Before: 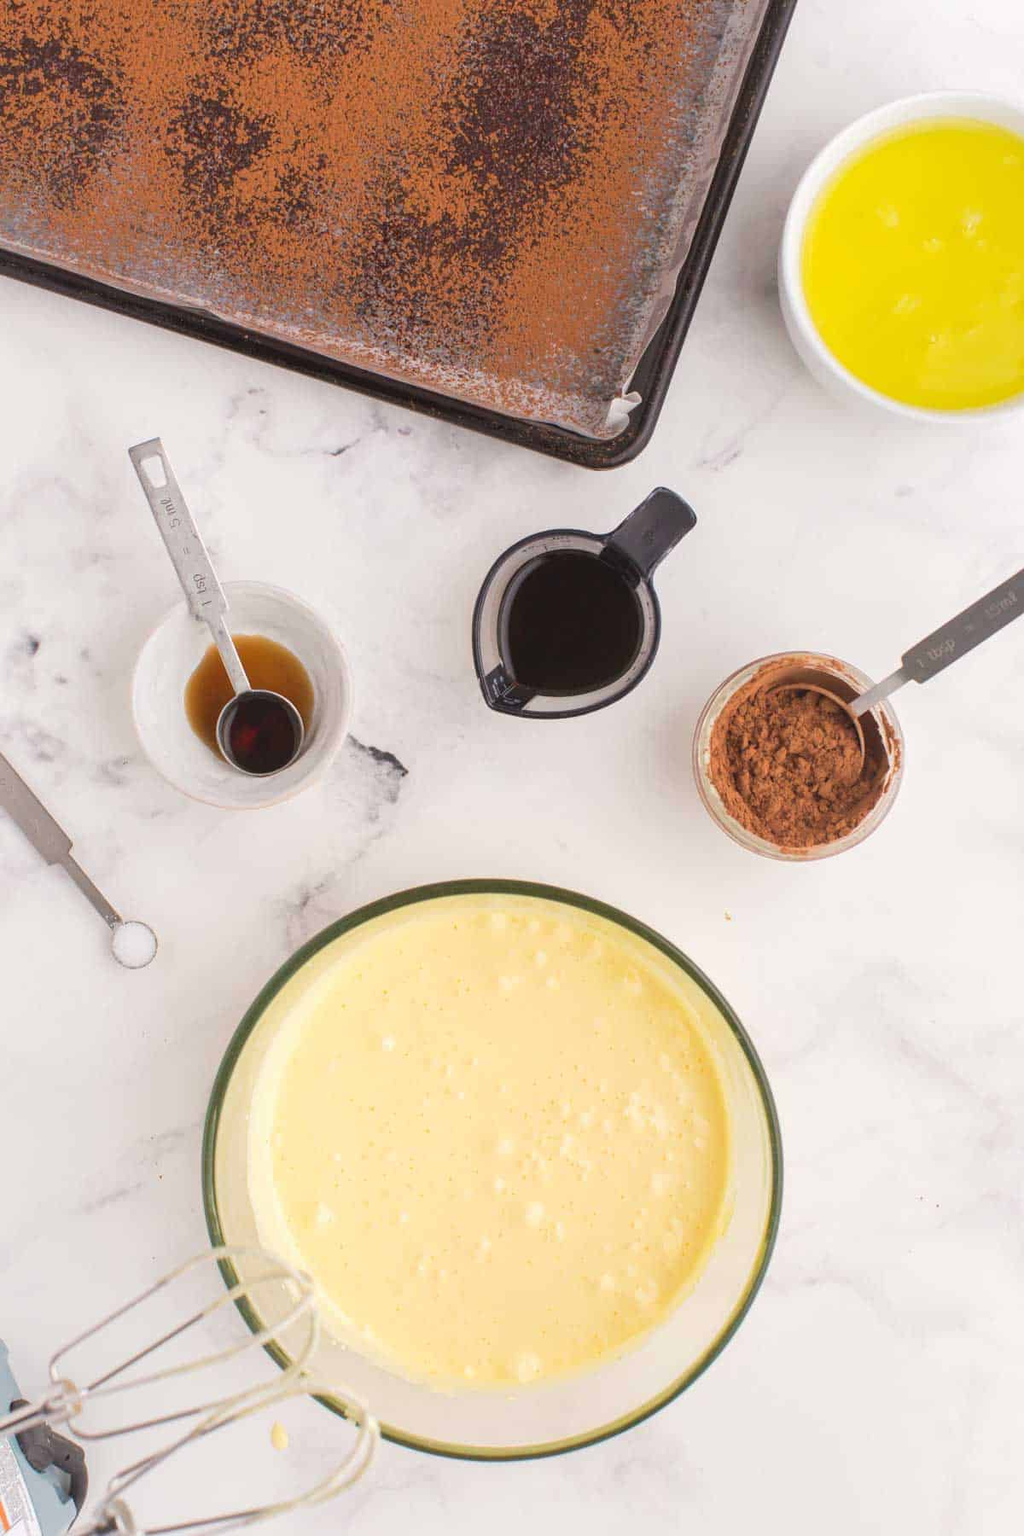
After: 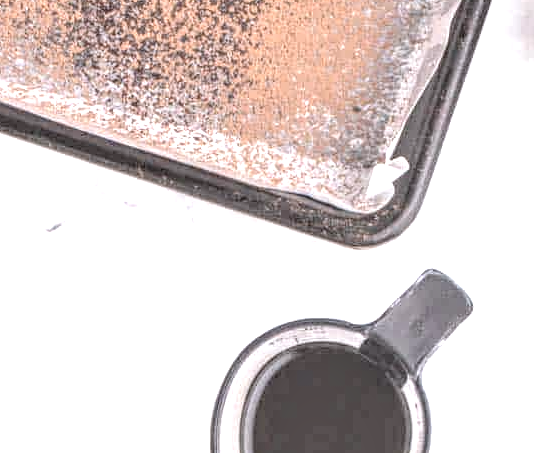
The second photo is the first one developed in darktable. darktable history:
color calibration: gray › normalize channels true, illuminant as shot in camera, x 0.358, y 0.373, temperature 4628.91 K, gamut compression 0.019
contrast brightness saturation: brightness 0.184, saturation -0.512
crop: left 28.634%, top 16.794%, right 26.792%, bottom 58.03%
exposure: black level correction 0.001, exposure 1.398 EV, compensate highlight preservation false
local contrast: detail 150%
